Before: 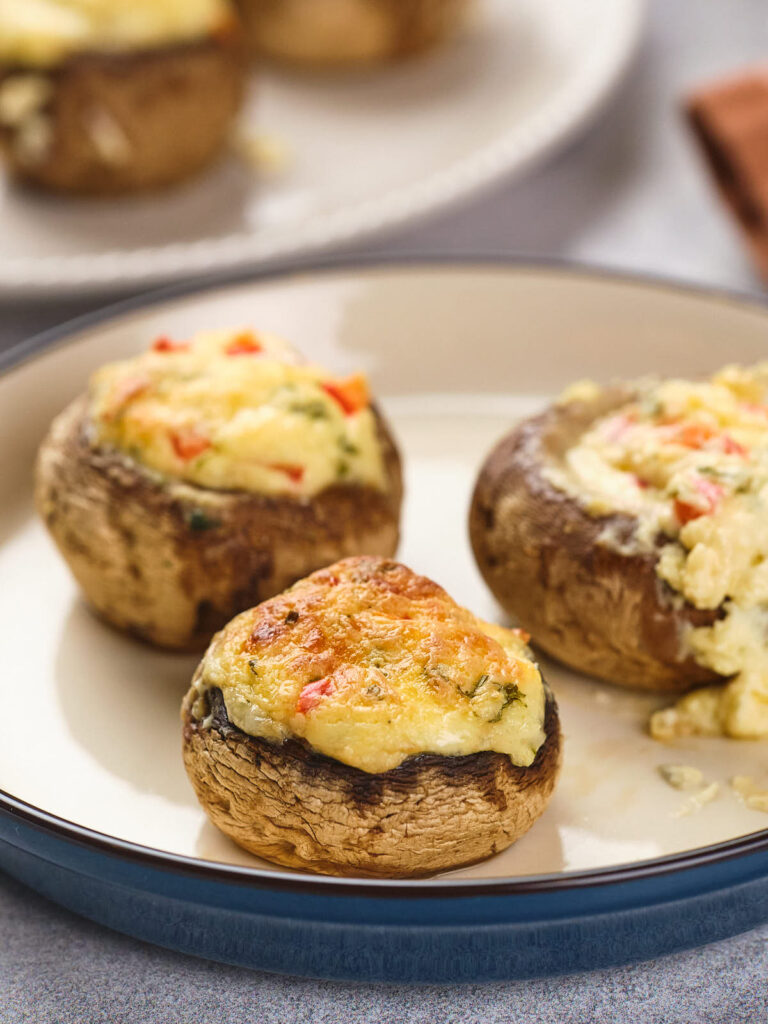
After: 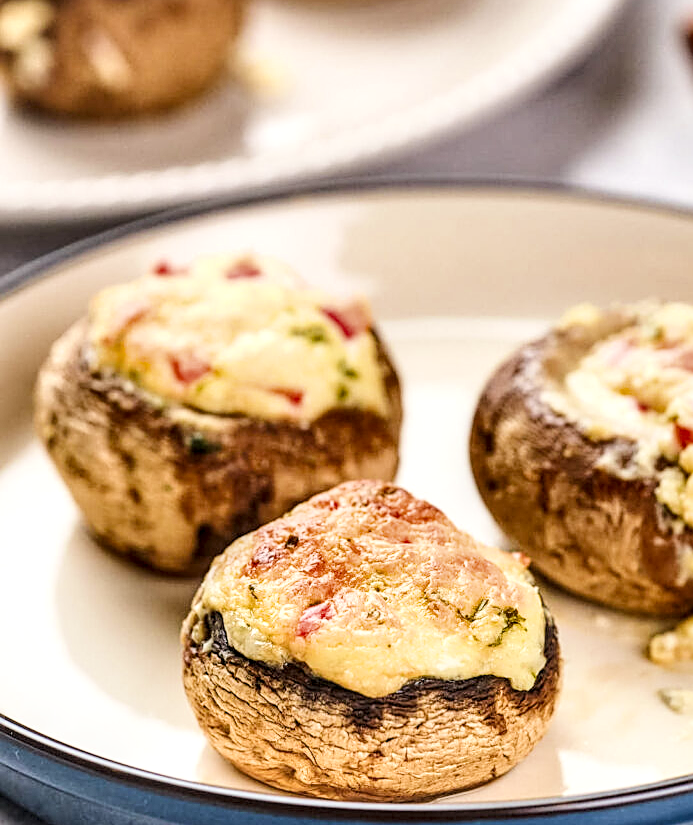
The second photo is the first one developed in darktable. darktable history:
shadows and highlights: shadows color adjustment 97.66%, soften with gaussian
sharpen: on, module defaults
tone equalizer: -8 EV -0.417 EV, -7 EV -0.389 EV, -6 EV -0.333 EV, -5 EV -0.222 EV, -3 EV 0.222 EV, -2 EV 0.333 EV, -1 EV 0.389 EV, +0 EV 0.417 EV, edges refinement/feathering 500, mask exposure compensation -1.57 EV, preserve details no
filmic rgb: black relative exposure -7.65 EV, white relative exposure 4.56 EV, hardness 3.61
exposure: black level correction 0, exposure 1.1 EV, compensate highlight preservation false
local contrast: detail 150%
crop: top 7.49%, right 9.717%, bottom 11.943%
